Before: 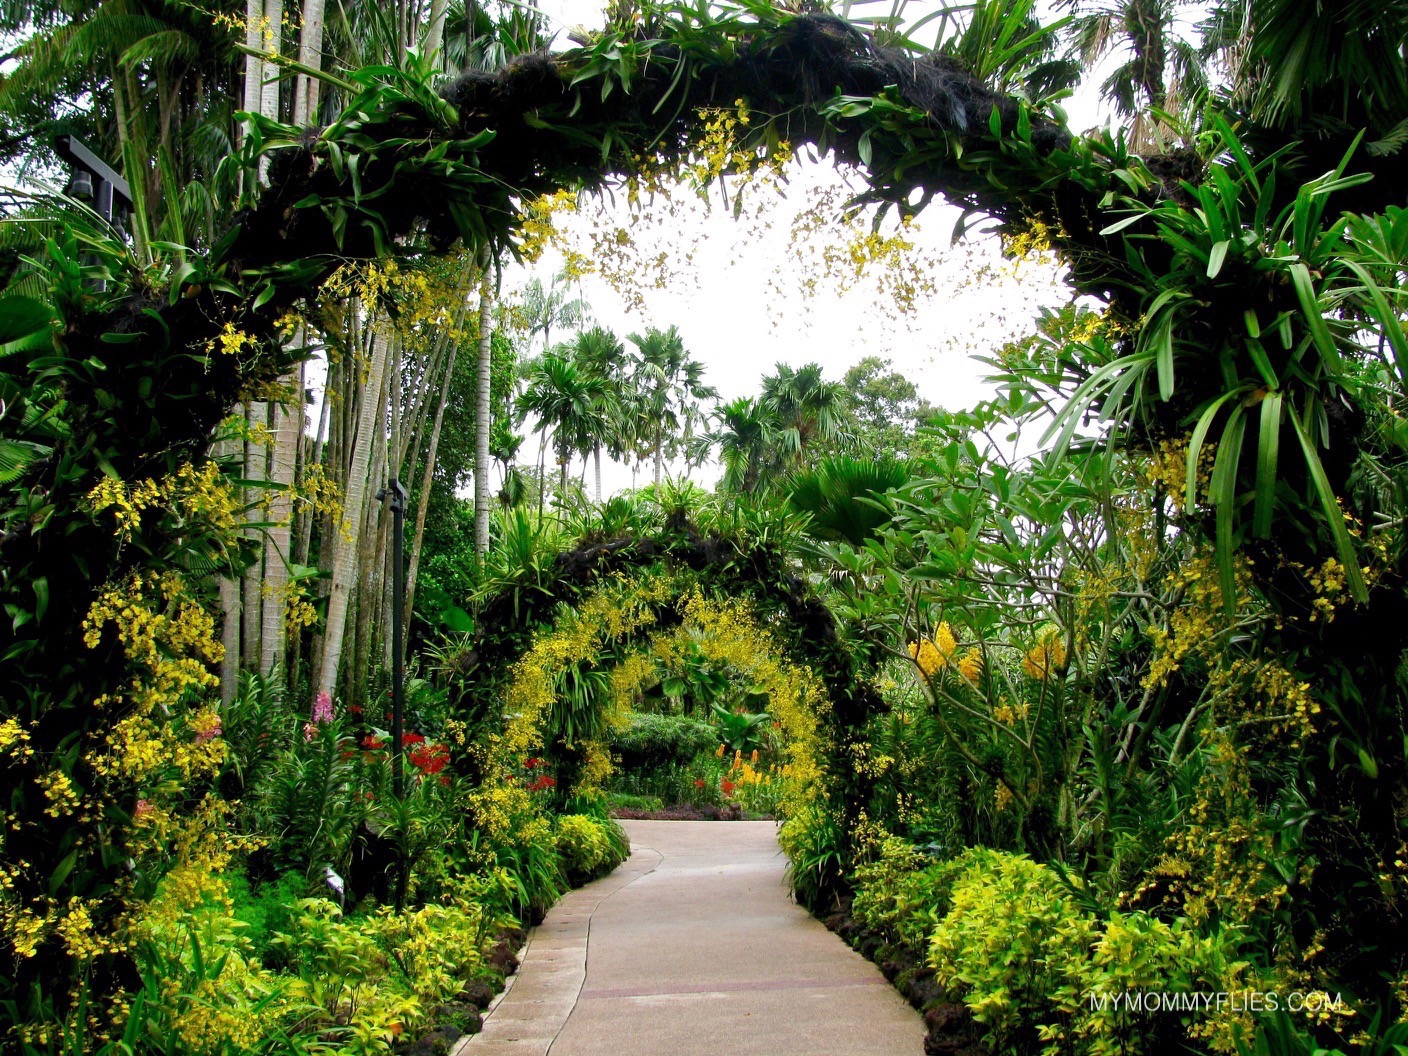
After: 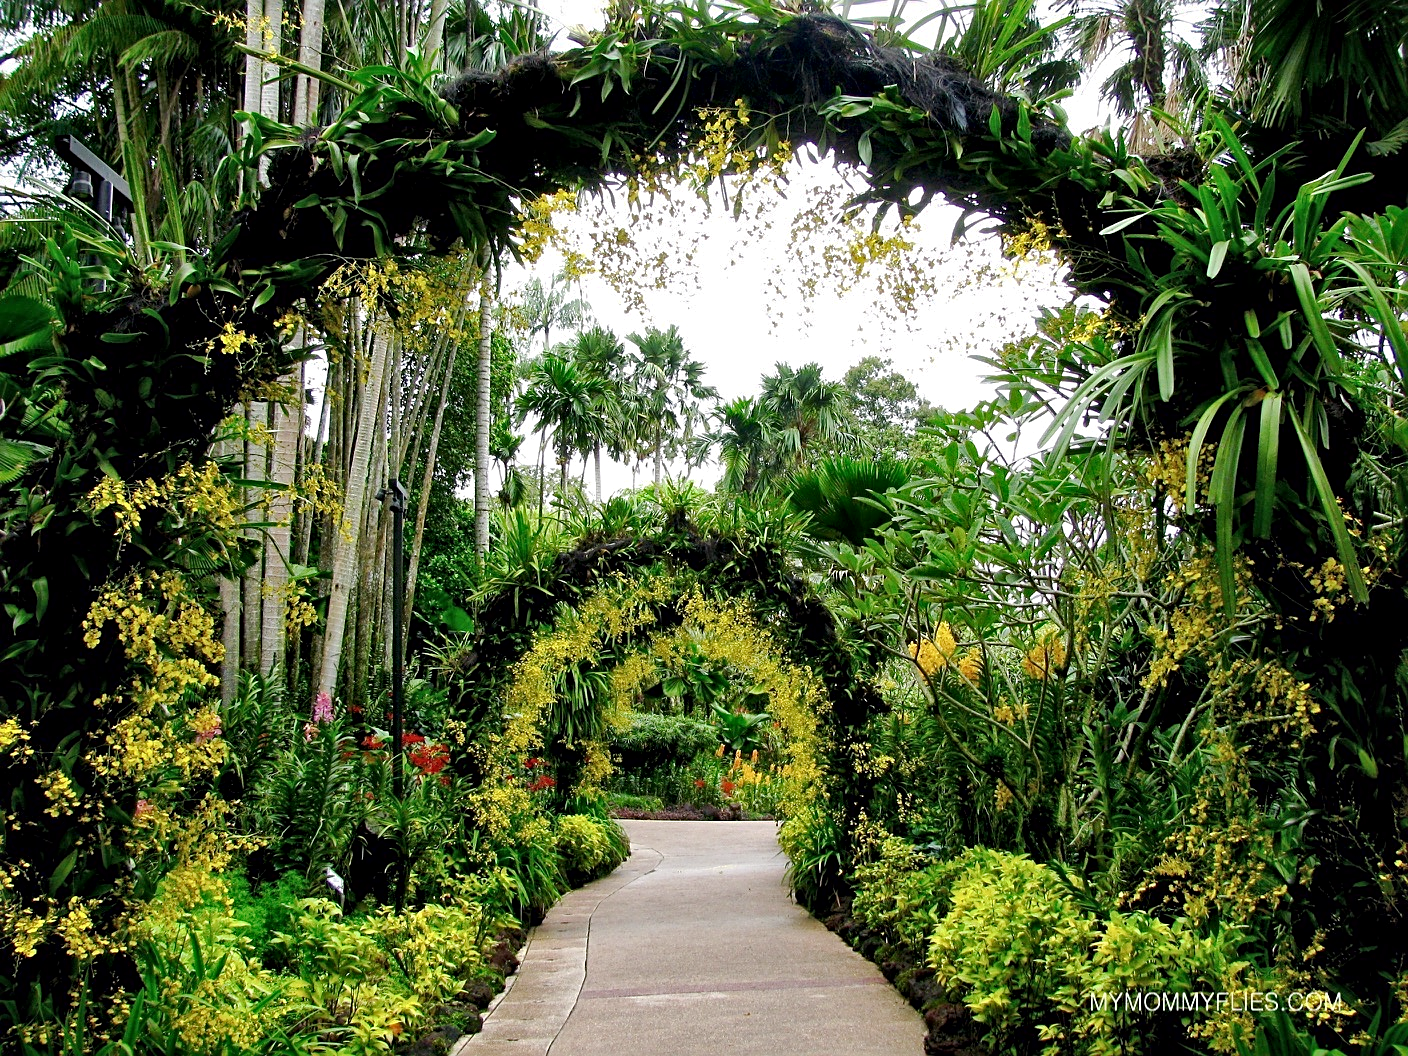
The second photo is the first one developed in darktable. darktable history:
sharpen: on, module defaults
local contrast: mode bilateral grid, contrast 19, coarseness 50, detail 158%, midtone range 0.2
base curve: curves: ch0 [(0, 0) (0.235, 0.266) (0.503, 0.496) (0.786, 0.72) (1, 1)], preserve colors none
